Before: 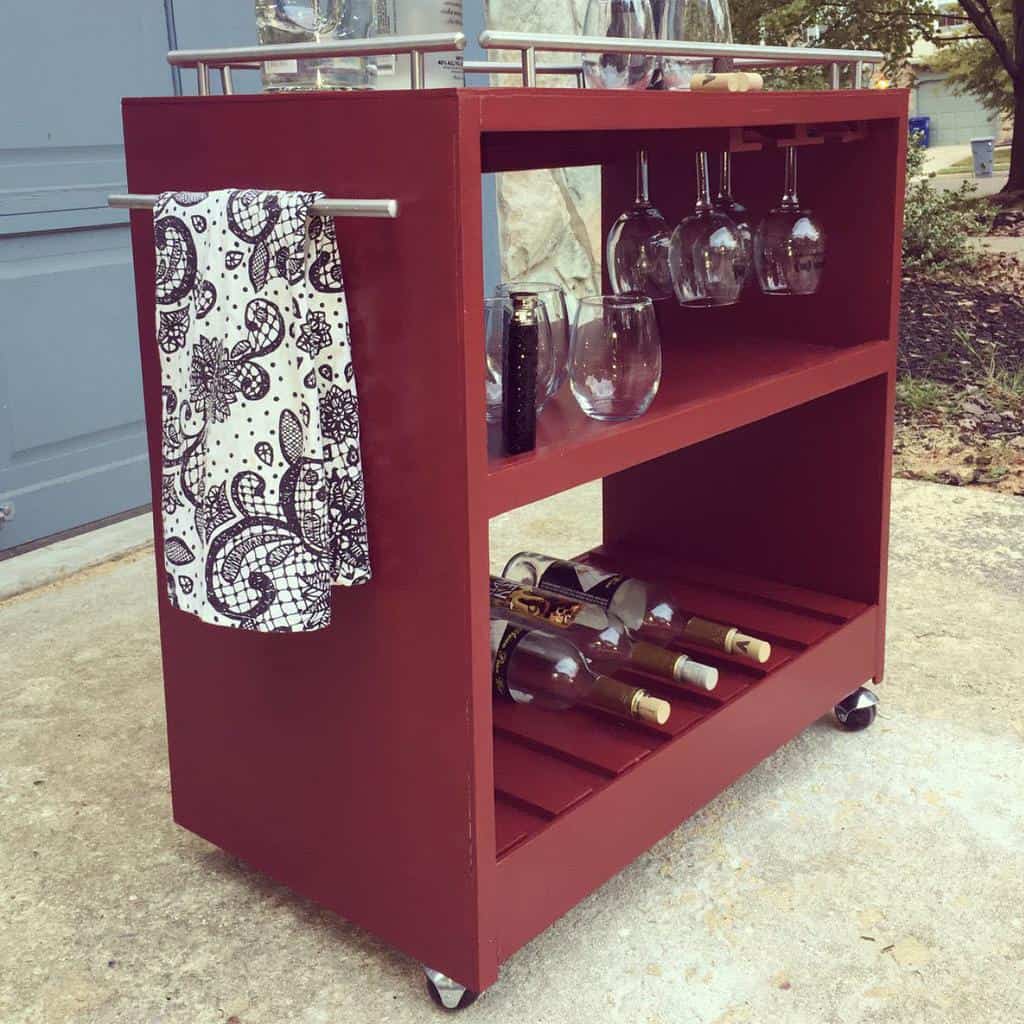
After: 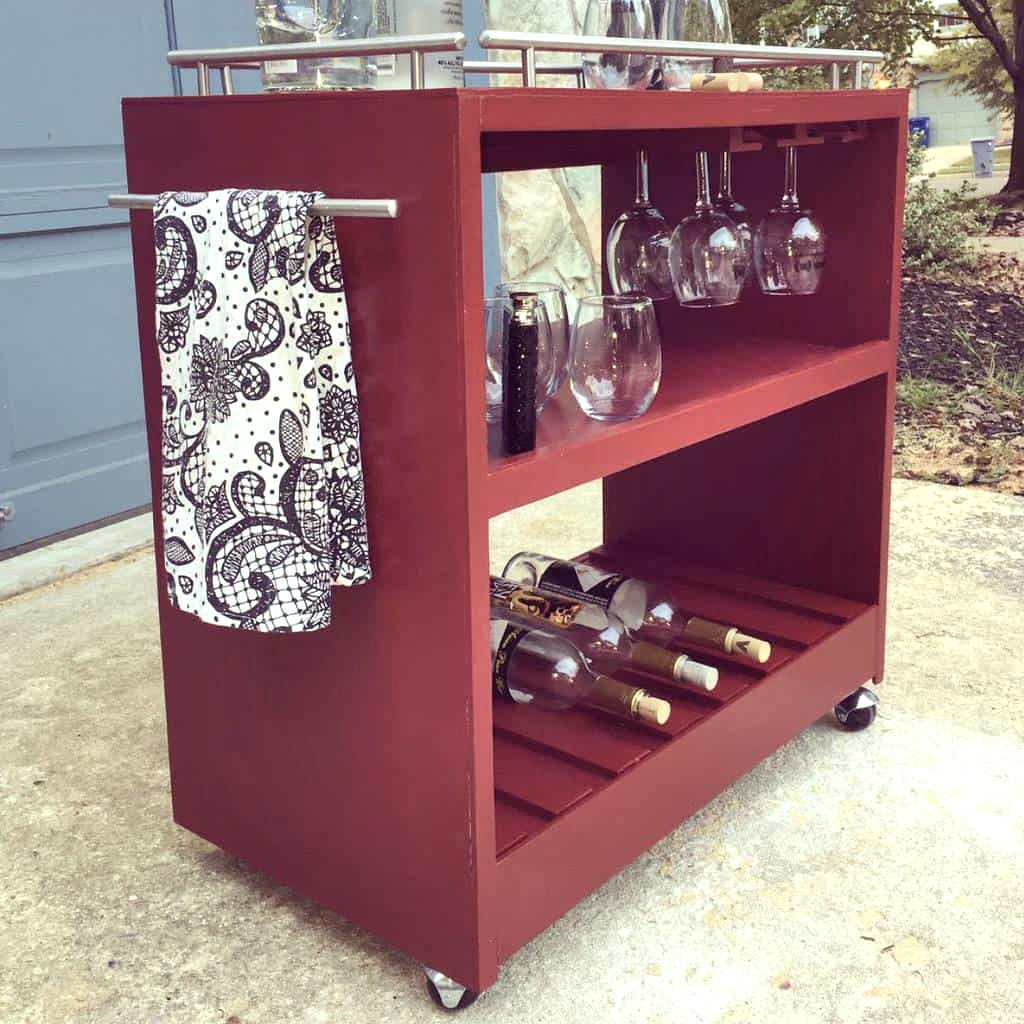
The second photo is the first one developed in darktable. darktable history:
base curve: curves: ch0 [(0, 0) (0.472, 0.455) (1, 1)], preserve colors none
shadows and highlights: radius 110.86, shadows 51.09, white point adjustment 9.16, highlights -4.17, highlights color adjustment 32.2%, soften with gaussian
